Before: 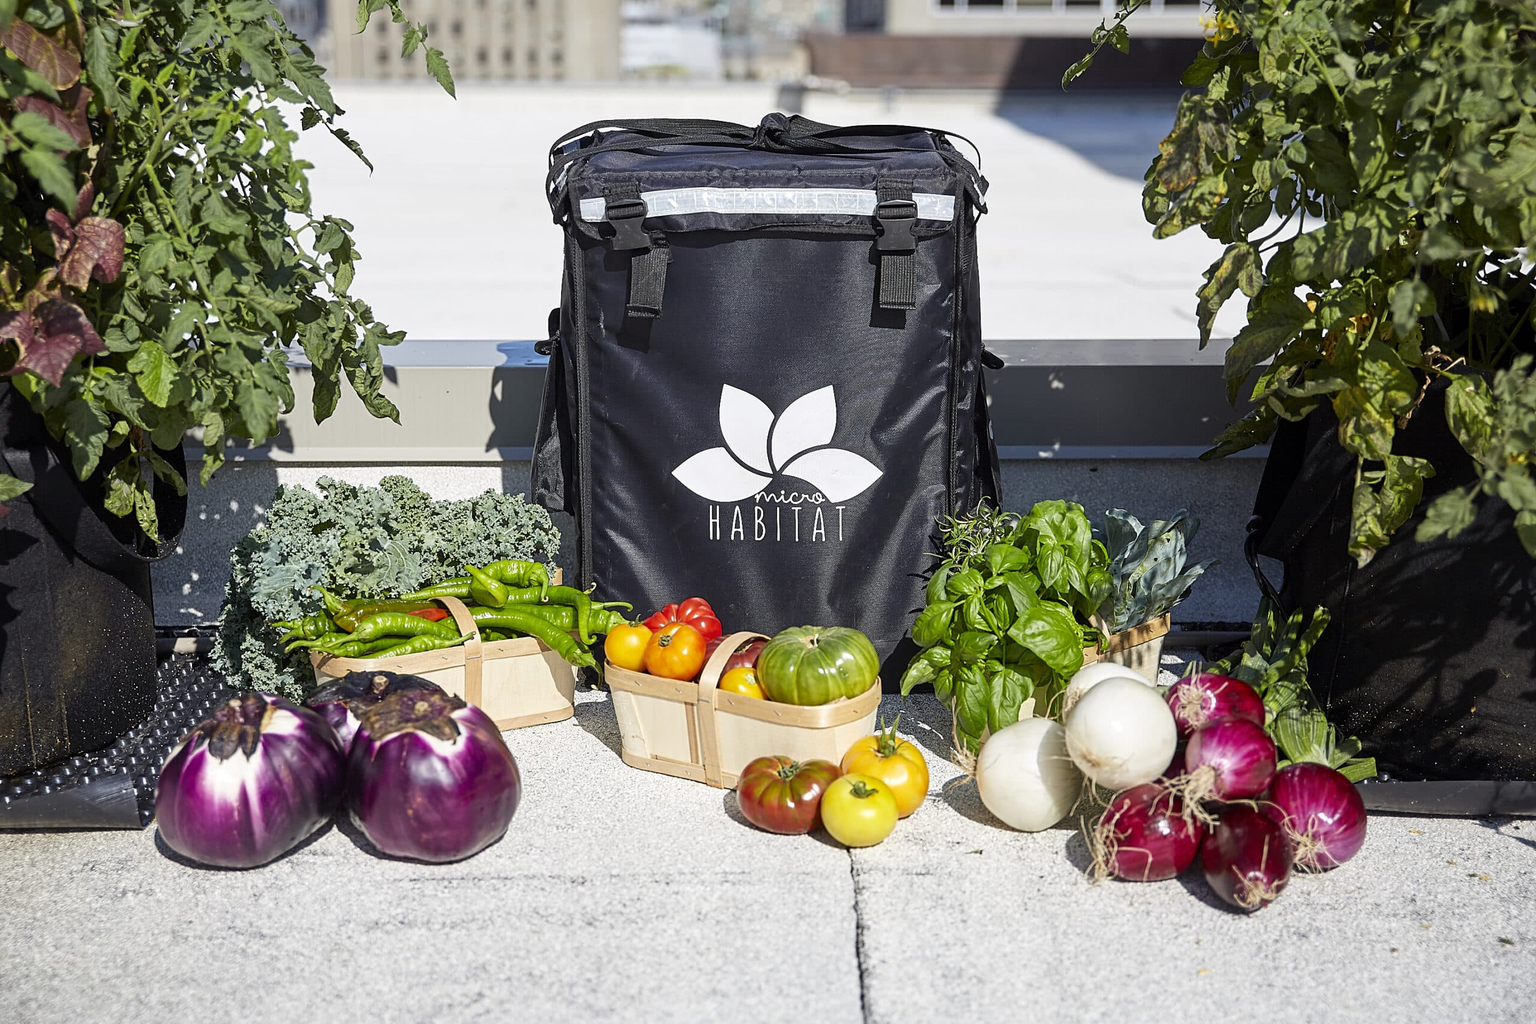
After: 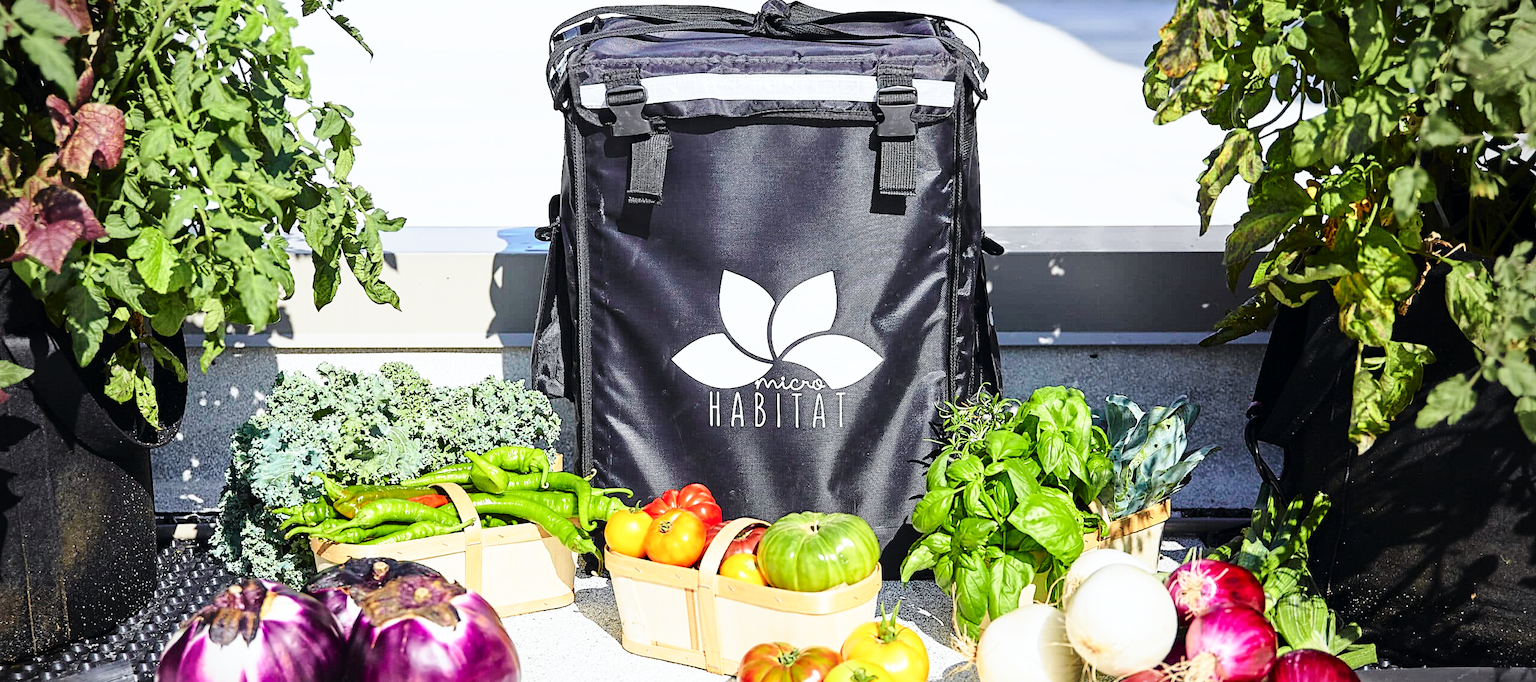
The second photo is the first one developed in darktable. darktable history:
crop: top 11.166%, bottom 22.168%
base curve: curves: ch0 [(0, 0) (0.028, 0.03) (0.121, 0.232) (0.46, 0.748) (0.859, 0.968) (1, 1)], preserve colors none
vignetting: width/height ratio 1.094
tone curve: curves: ch0 [(0, 0) (0.051, 0.047) (0.102, 0.099) (0.228, 0.275) (0.432, 0.535) (0.695, 0.778) (0.908, 0.946) (1, 1)]; ch1 [(0, 0) (0.339, 0.298) (0.402, 0.363) (0.453, 0.421) (0.483, 0.469) (0.494, 0.493) (0.504, 0.501) (0.527, 0.538) (0.563, 0.595) (0.597, 0.632) (1, 1)]; ch2 [(0, 0) (0.48, 0.48) (0.504, 0.5) (0.539, 0.554) (0.59, 0.63) (0.642, 0.684) (0.824, 0.815) (1, 1)], color space Lab, independent channels, preserve colors none
